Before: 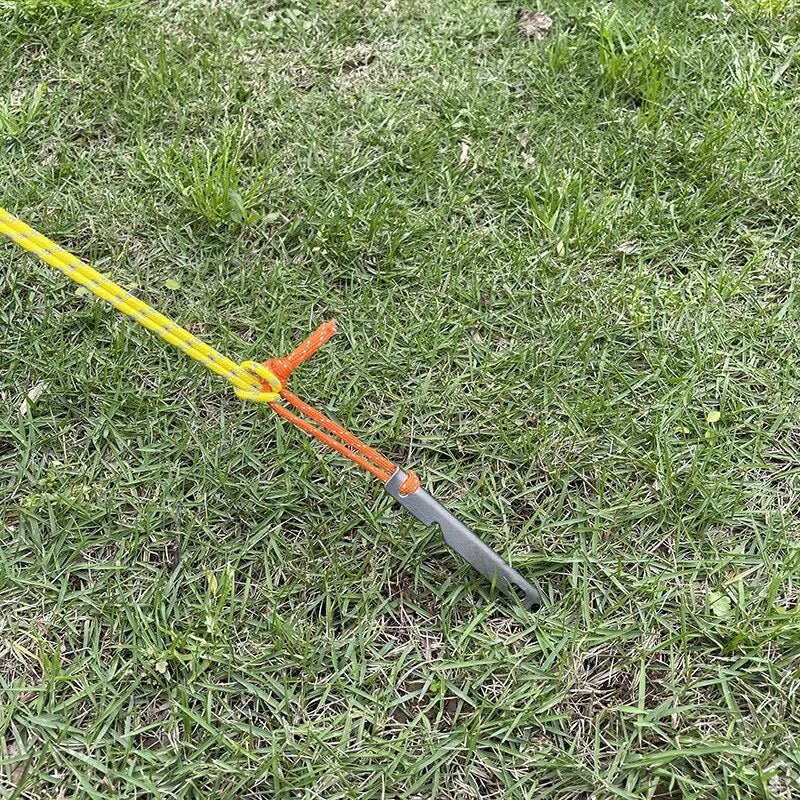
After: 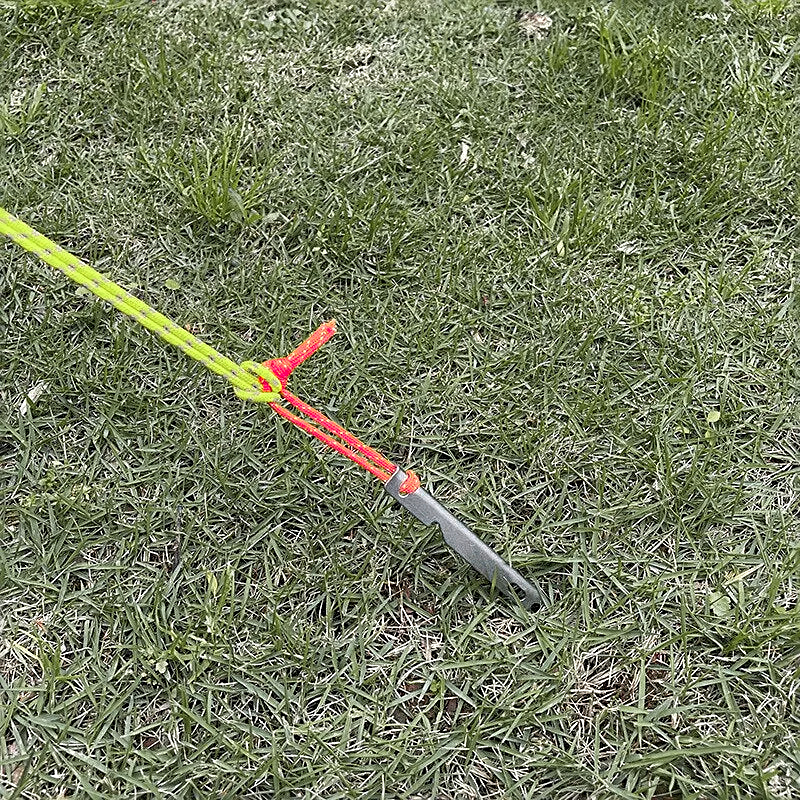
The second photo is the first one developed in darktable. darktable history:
sharpen: on, module defaults
color zones: curves: ch0 [(0, 0.533) (0.126, 0.533) (0.234, 0.533) (0.368, 0.357) (0.5, 0.5) (0.625, 0.5) (0.74, 0.637) (0.875, 0.5)]; ch1 [(0.004, 0.708) (0.129, 0.662) (0.25, 0.5) (0.375, 0.331) (0.496, 0.396) (0.625, 0.649) (0.739, 0.26) (0.875, 0.5) (1, 0.478)]; ch2 [(0, 0.409) (0.132, 0.403) (0.236, 0.558) (0.379, 0.448) (0.5, 0.5) (0.625, 0.5) (0.691, 0.39) (0.875, 0.5)]
